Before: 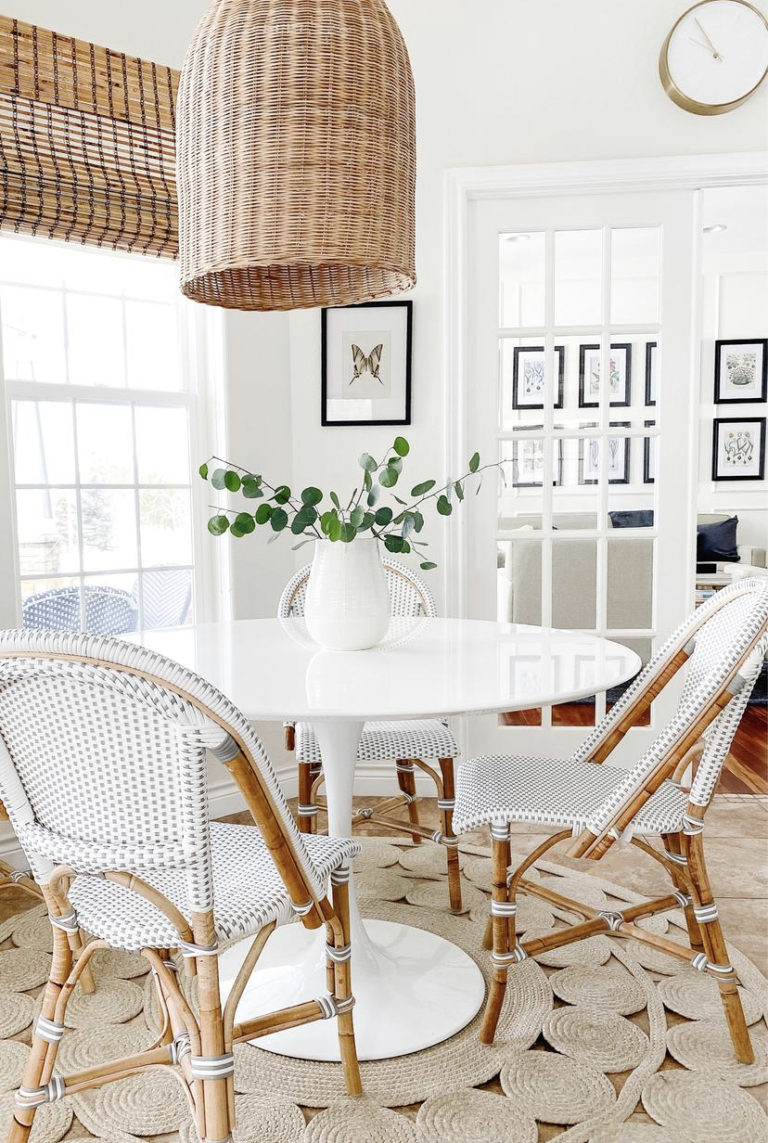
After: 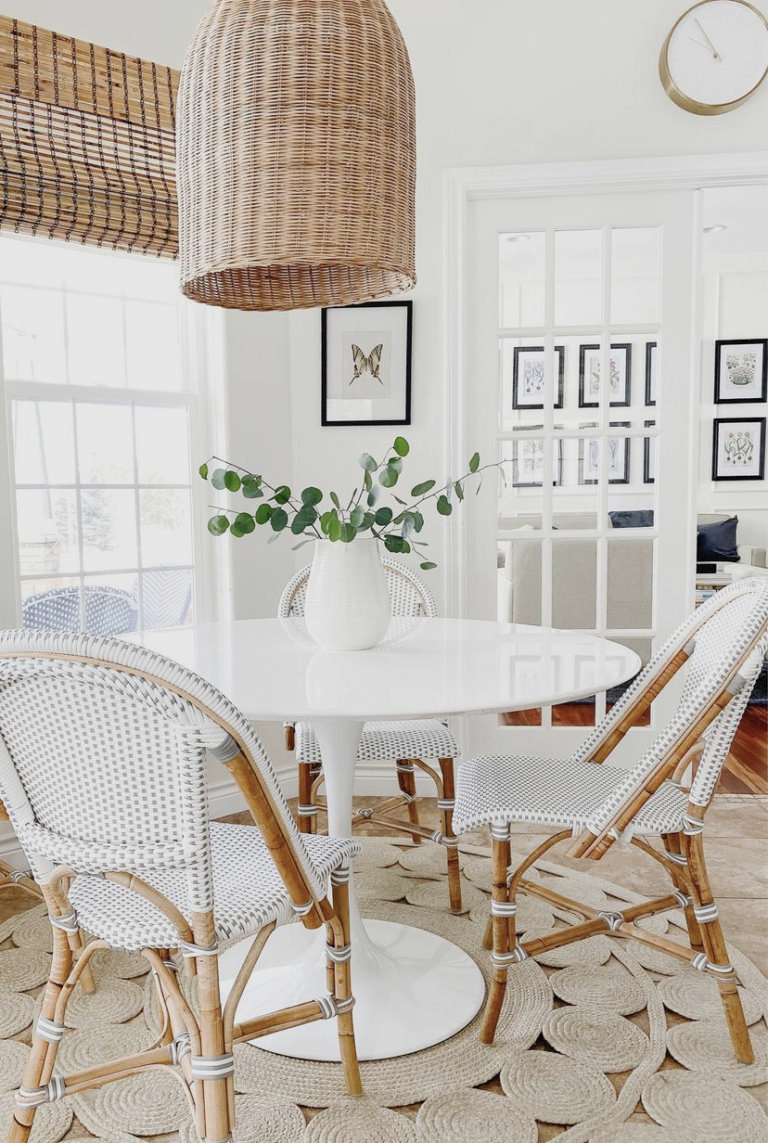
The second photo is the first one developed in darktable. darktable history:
color balance: contrast -15%
